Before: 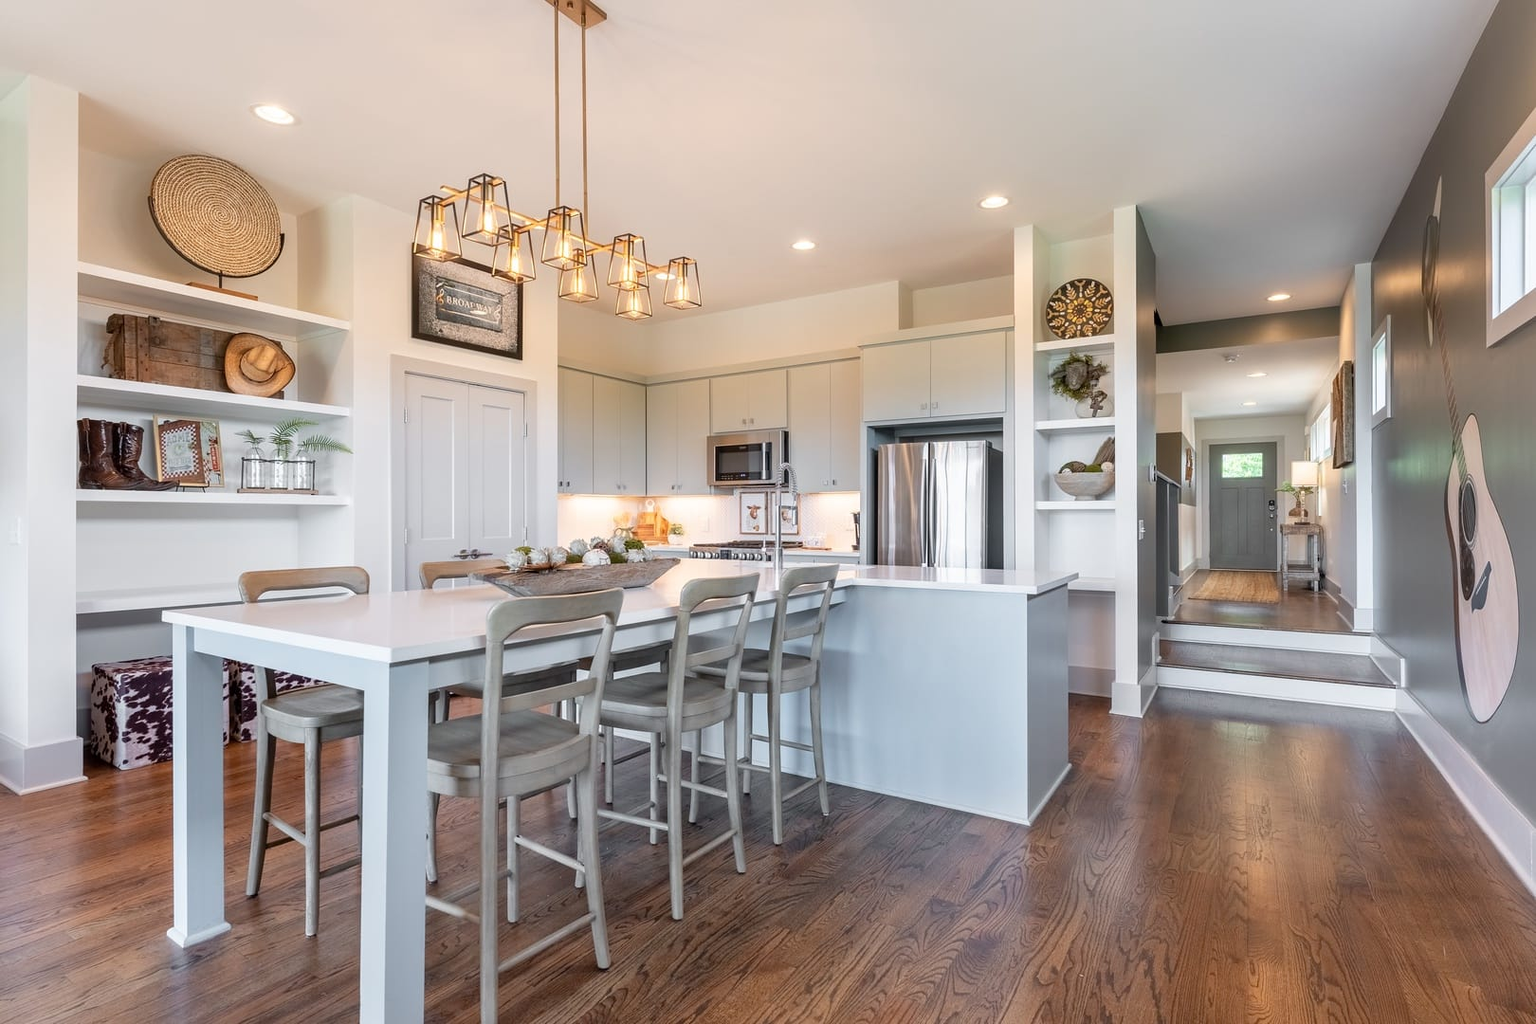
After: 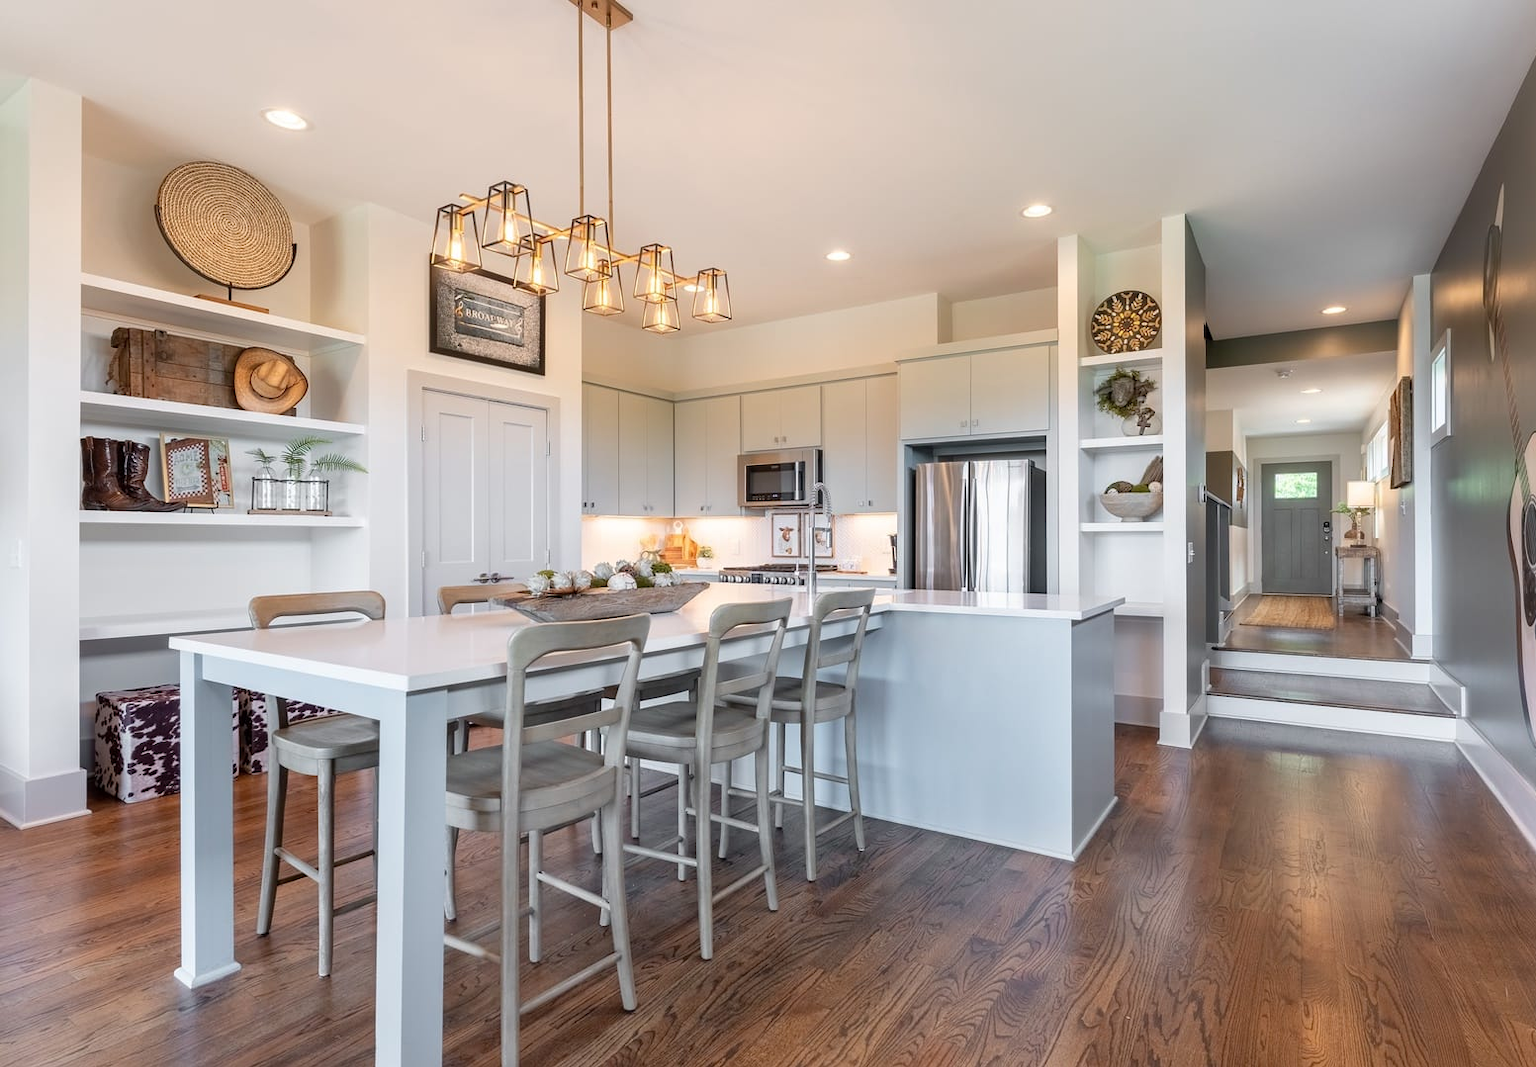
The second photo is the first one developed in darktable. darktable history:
crop: right 4.092%, bottom 0.042%
